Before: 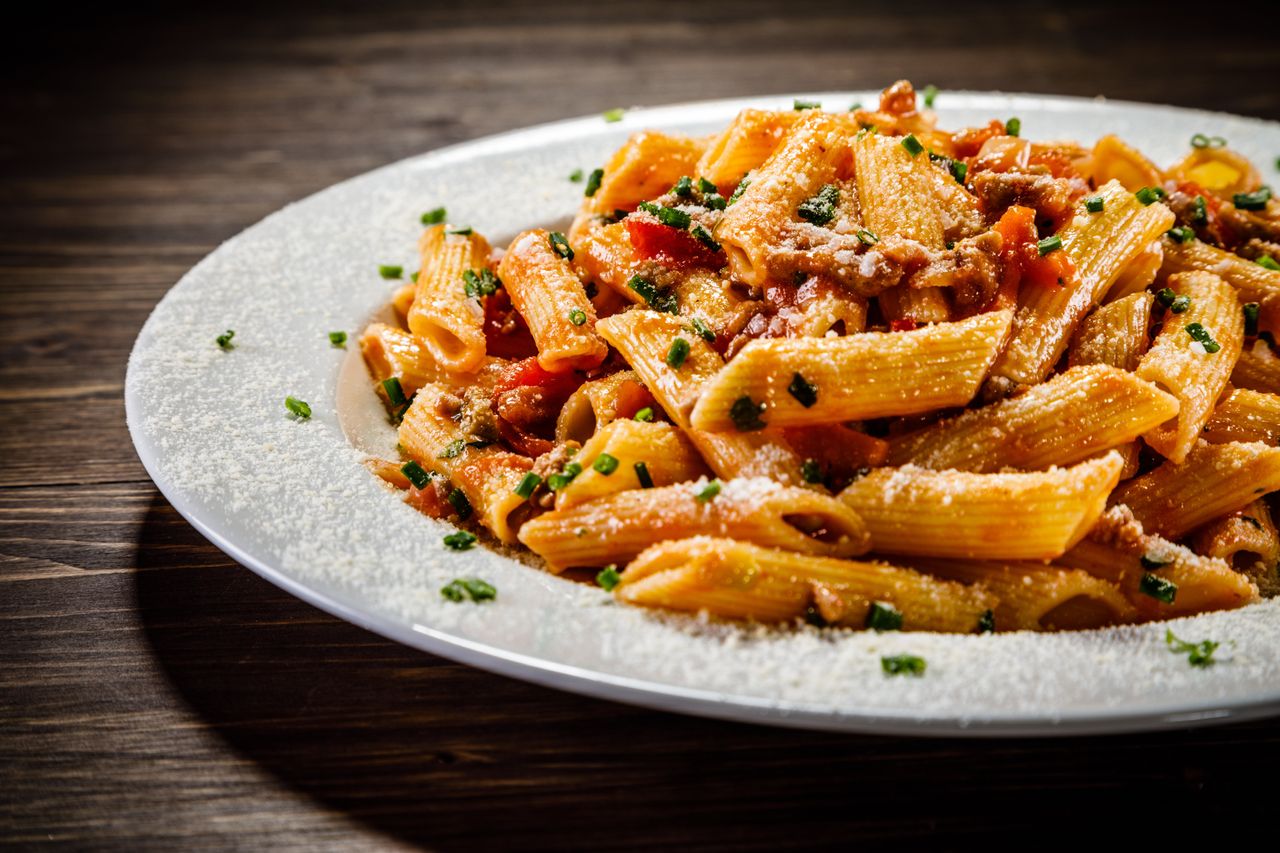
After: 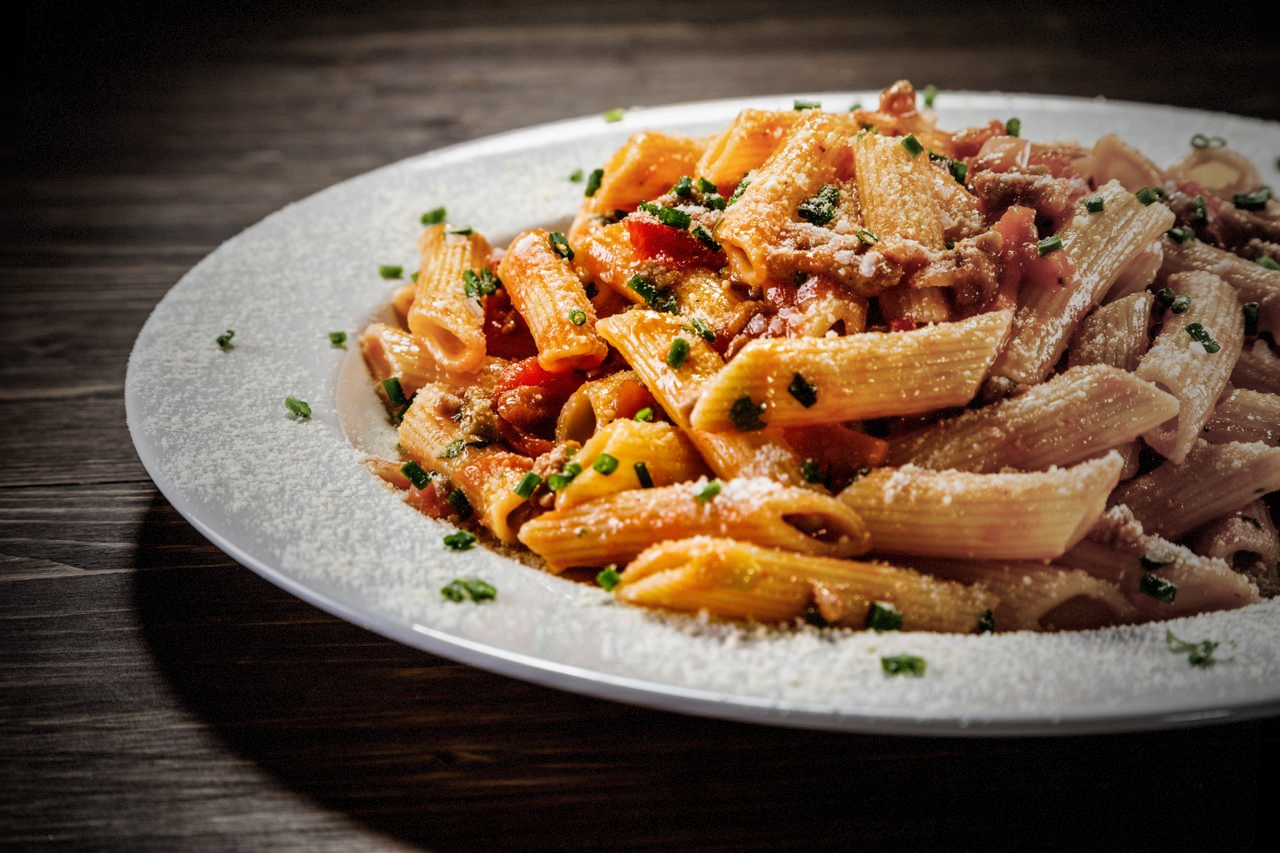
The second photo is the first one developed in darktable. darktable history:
vignetting: fall-off start 18.36%, fall-off radius 137.81%, width/height ratio 0.624, shape 0.599, dithering 8-bit output, unbound false
